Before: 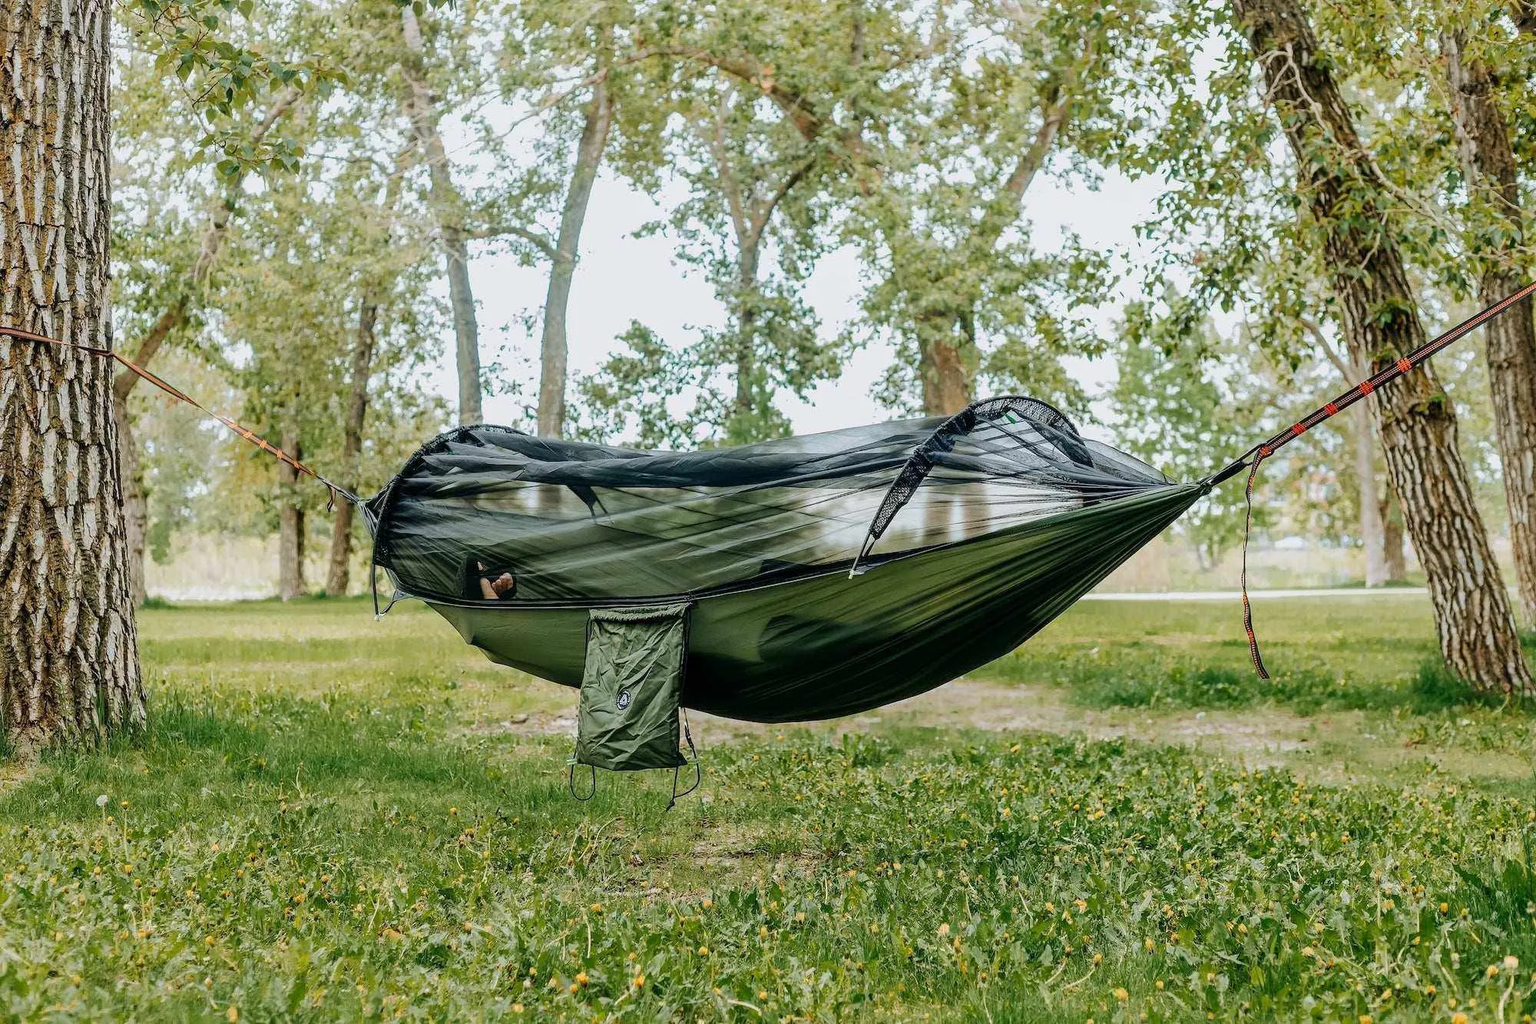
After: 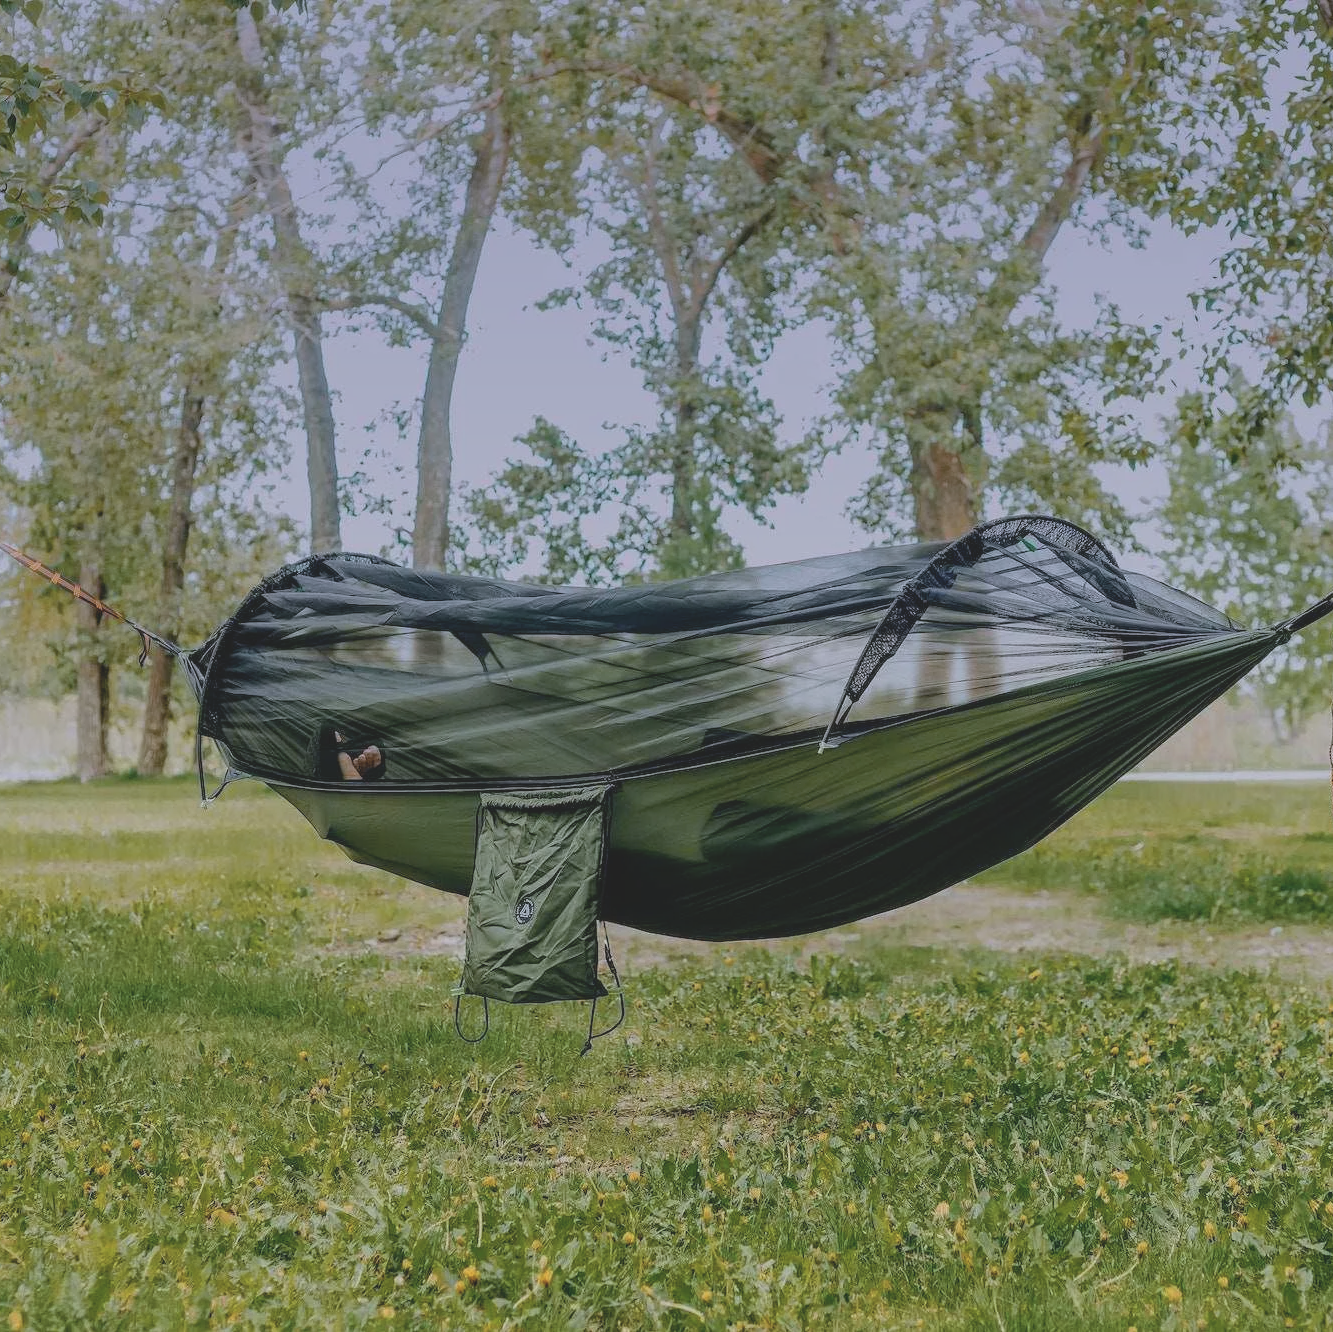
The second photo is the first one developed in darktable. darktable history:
crop and rotate: left 14.385%, right 18.948%
color balance rgb: perceptual saturation grading › global saturation 40%, global vibrance 15%
graduated density: hue 238.83°, saturation 50%
contrast brightness saturation: contrast -0.26, saturation -0.43
